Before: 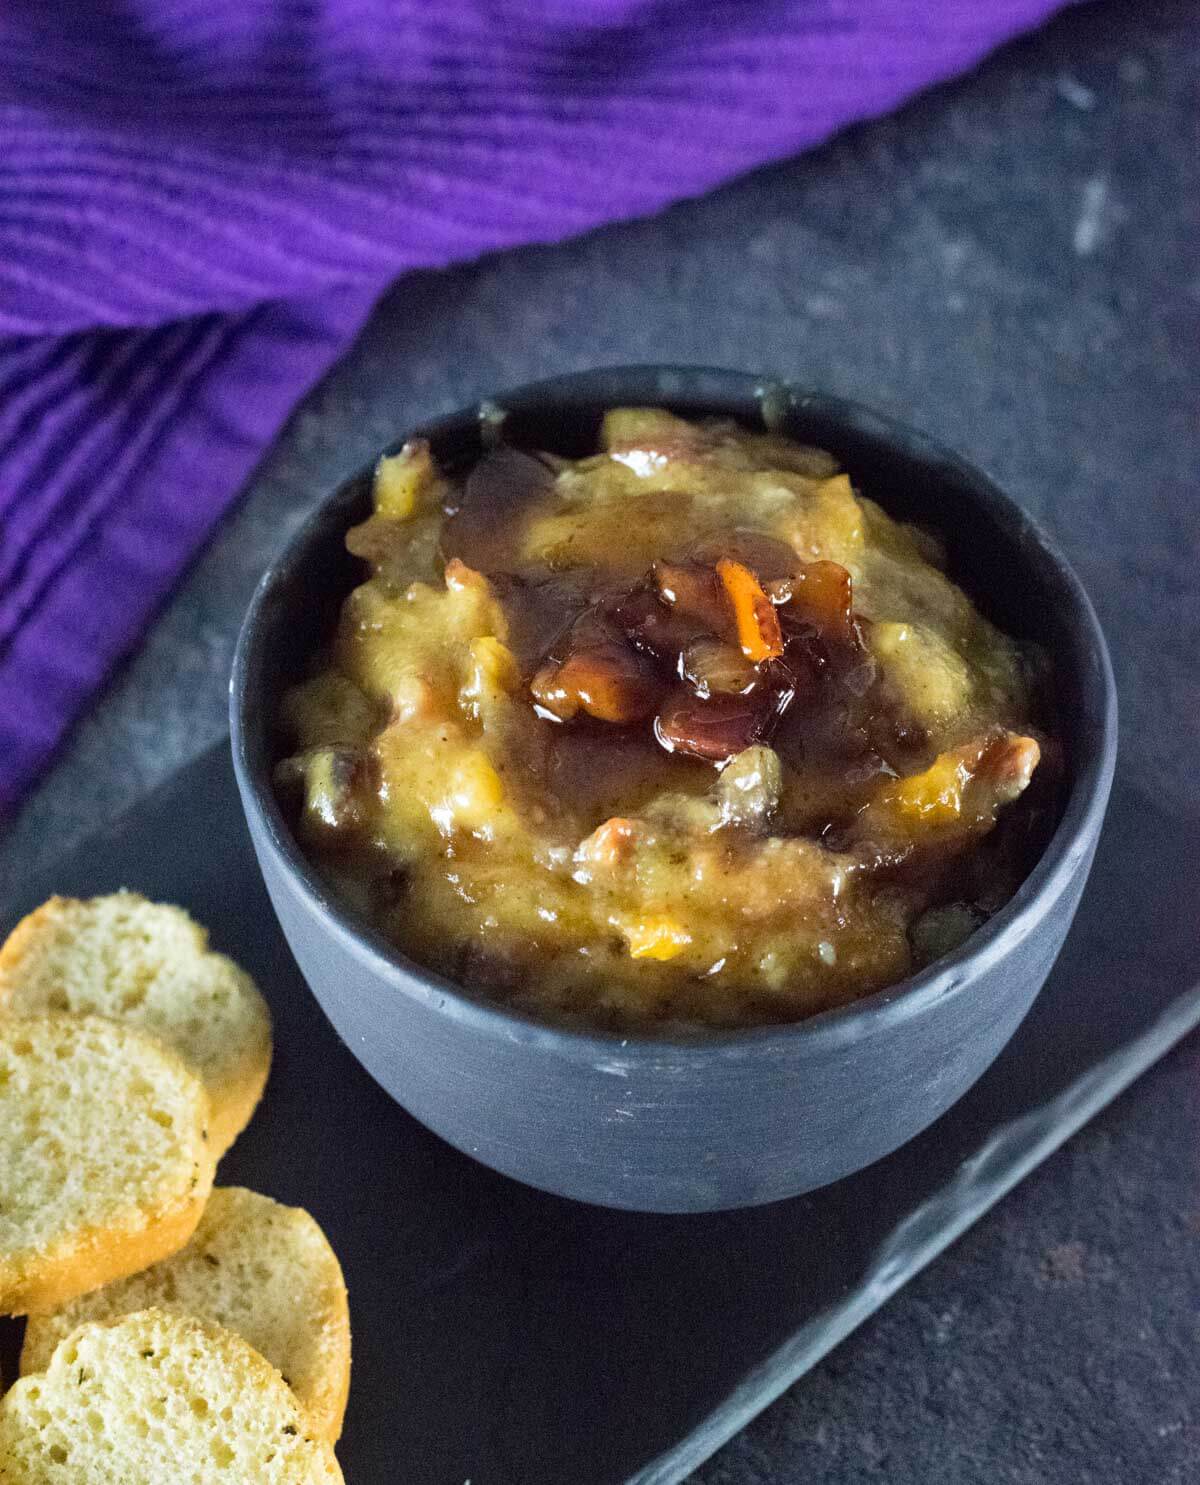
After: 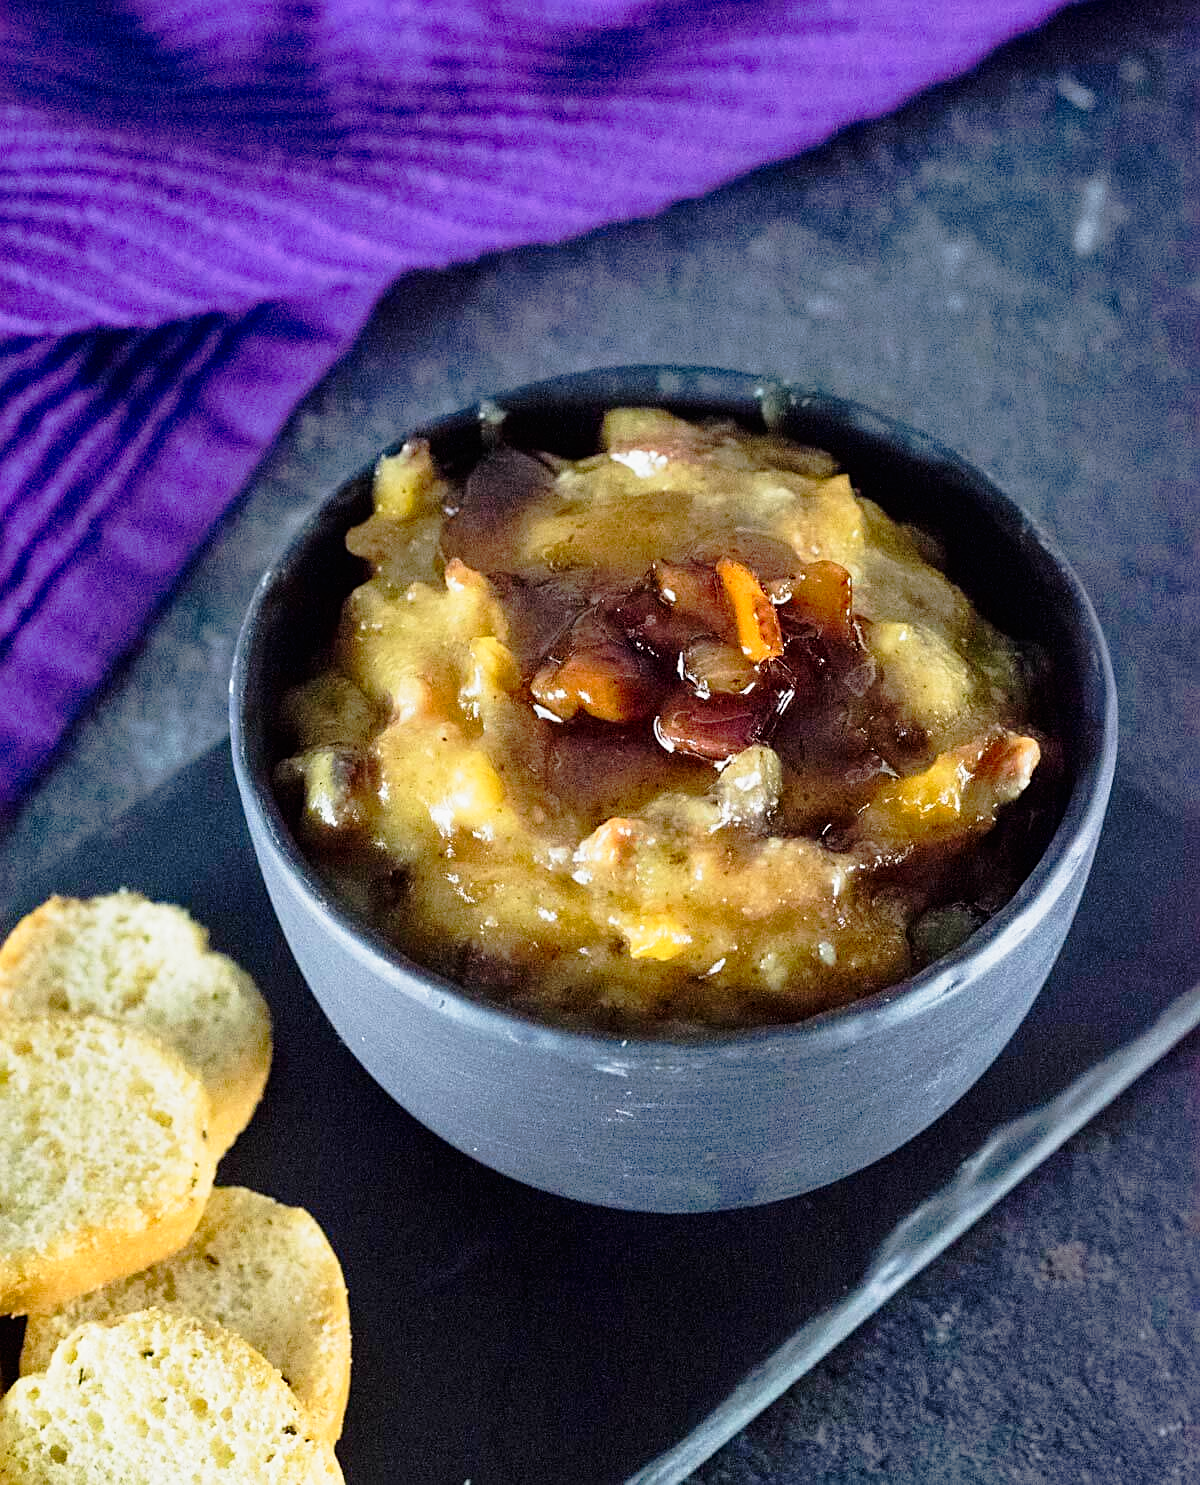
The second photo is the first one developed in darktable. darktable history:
tone curve: curves: ch0 [(0, 0) (0.062, 0.023) (0.168, 0.142) (0.359, 0.44) (0.469, 0.544) (0.634, 0.722) (0.839, 0.909) (0.998, 0.978)]; ch1 [(0, 0) (0.437, 0.453) (0.472, 0.47) (0.502, 0.504) (0.527, 0.546) (0.568, 0.619) (0.608, 0.665) (0.669, 0.748) (0.859, 0.899) (1, 1)]; ch2 [(0, 0) (0.33, 0.301) (0.421, 0.443) (0.473, 0.498) (0.509, 0.5) (0.535, 0.564) (0.575, 0.625) (0.608, 0.676) (1, 1)], preserve colors none
sharpen: on, module defaults
